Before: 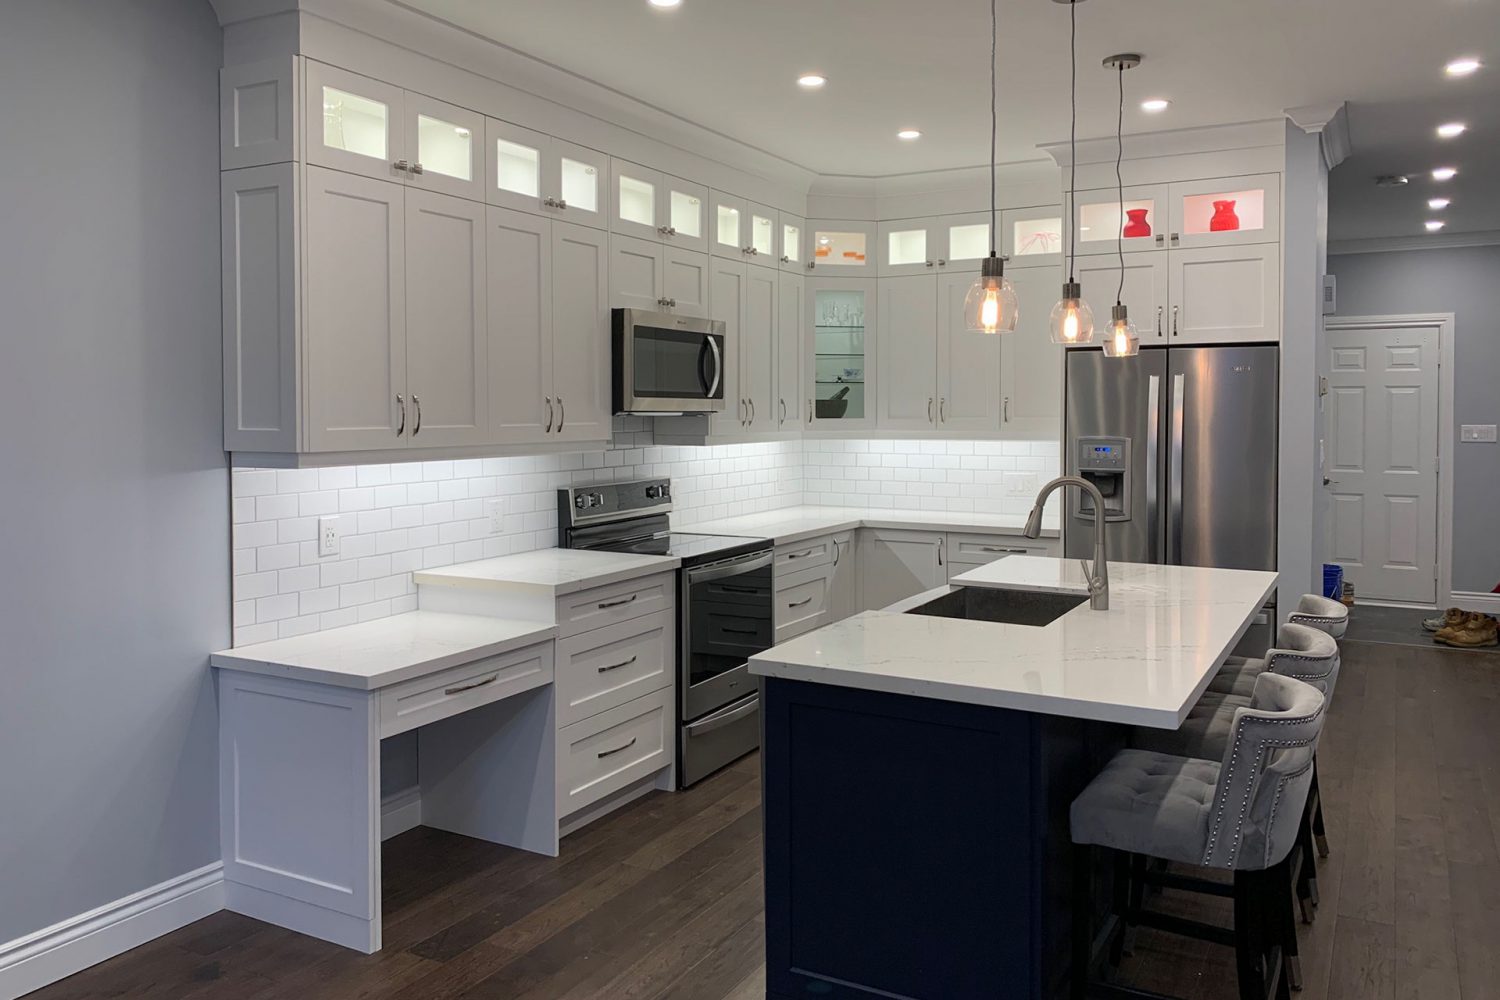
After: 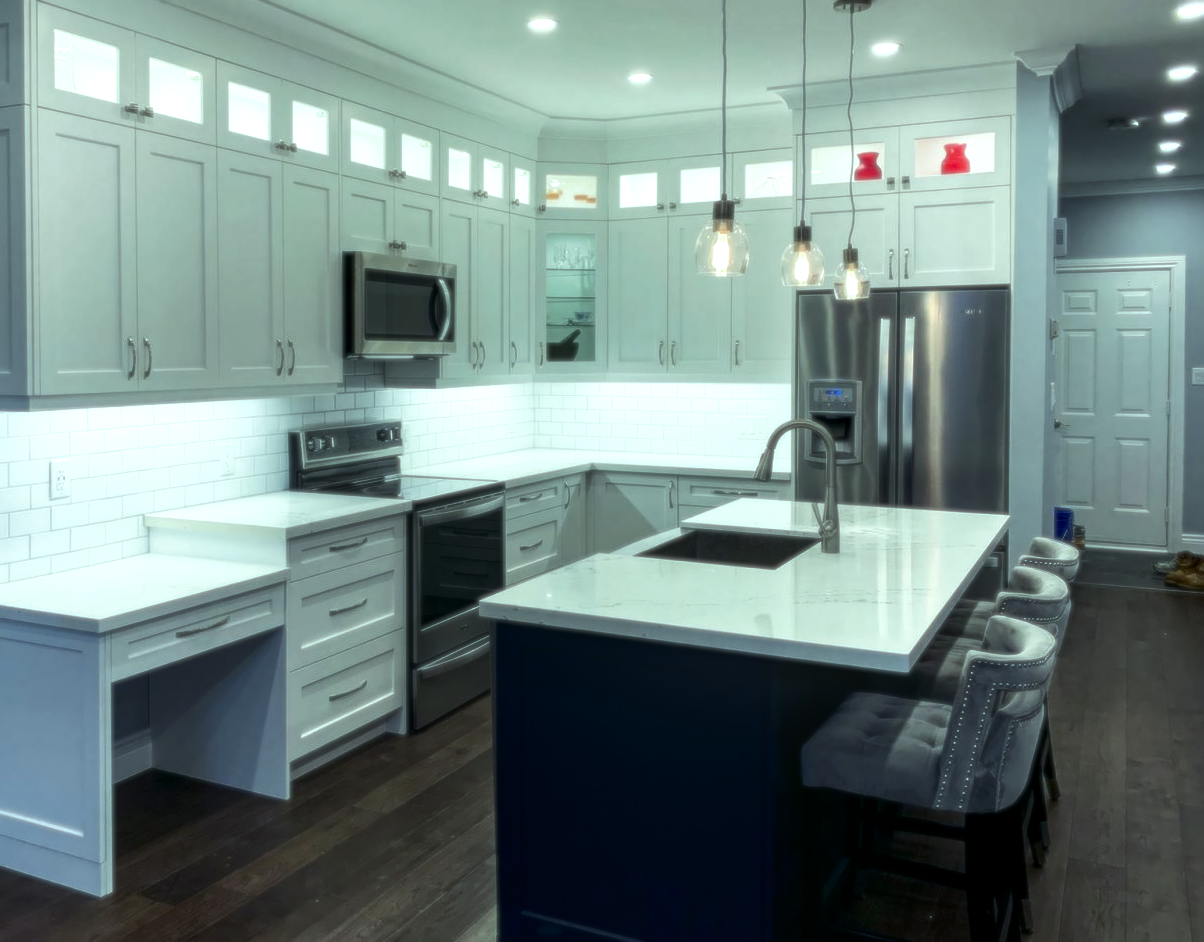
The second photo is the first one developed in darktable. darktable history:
sharpen: amount 0.2
soften: size 8.67%, mix 49%
contrast brightness saturation: contrast 0.07, brightness -0.13, saturation 0.06
local contrast: on, module defaults
color balance: mode lift, gamma, gain (sRGB), lift [0.997, 0.979, 1.021, 1.011], gamma [1, 1.084, 0.916, 0.998], gain [1, 0.87, 1.13, 1.101], contrast 4.55%, contrast fulcrum 38.24%, output saturation 104.09%
crop and rotate: left 17.959%, top 5.771%, right 1.742%
tone equalizer: -8 EV -0.417 EV, -7 EV -0.389 EV, -6 EV -0.333 EV, -5 EV -0.222 EV, -3 EV 0.222 EV, -2 EV 0.333 EV, -1 EV 0.389 EV, +0 EV 0.417 EV, edges refinement/feathering 500, mask exposure compensation -1.57 EV, preserve details no
